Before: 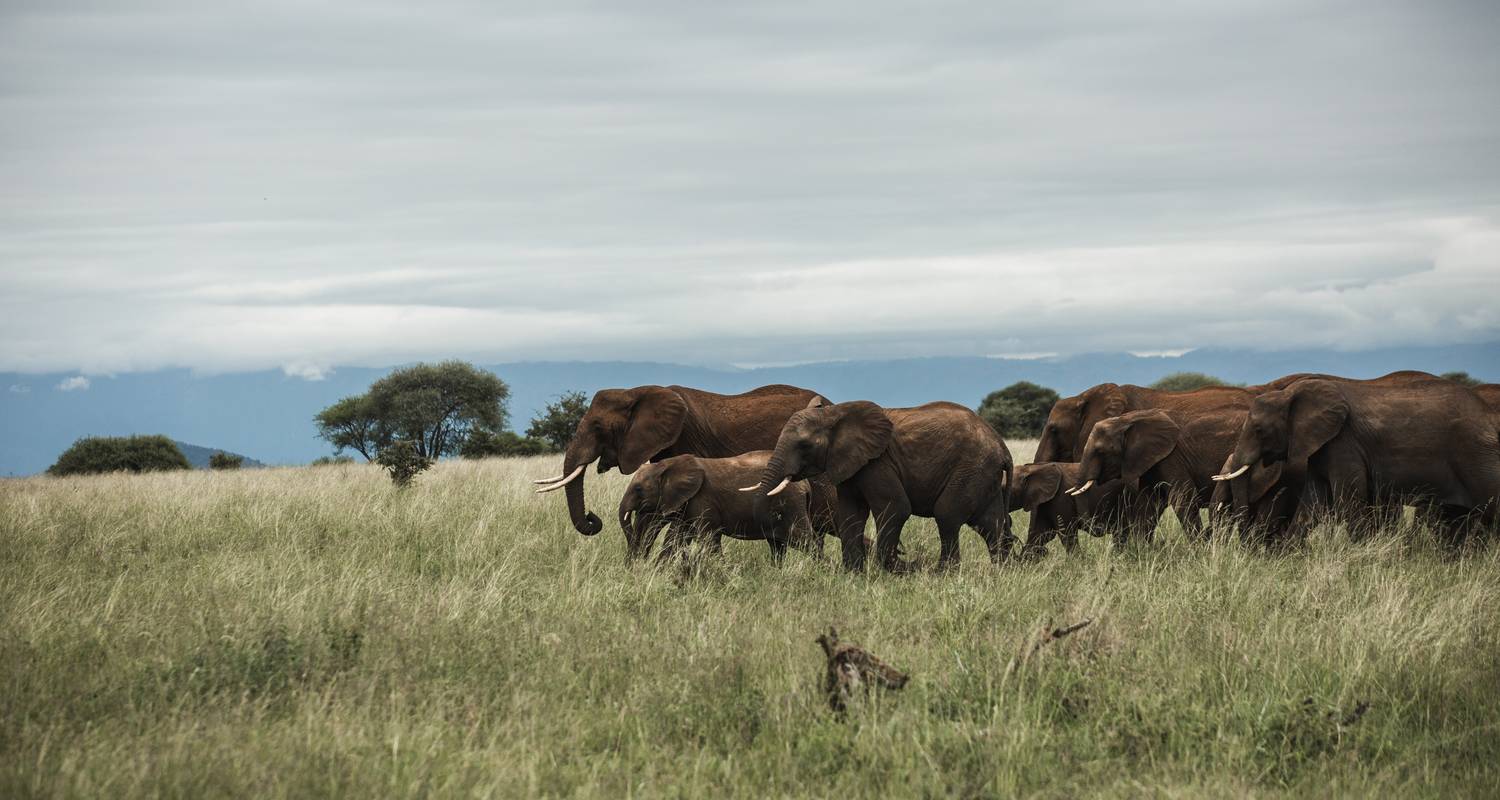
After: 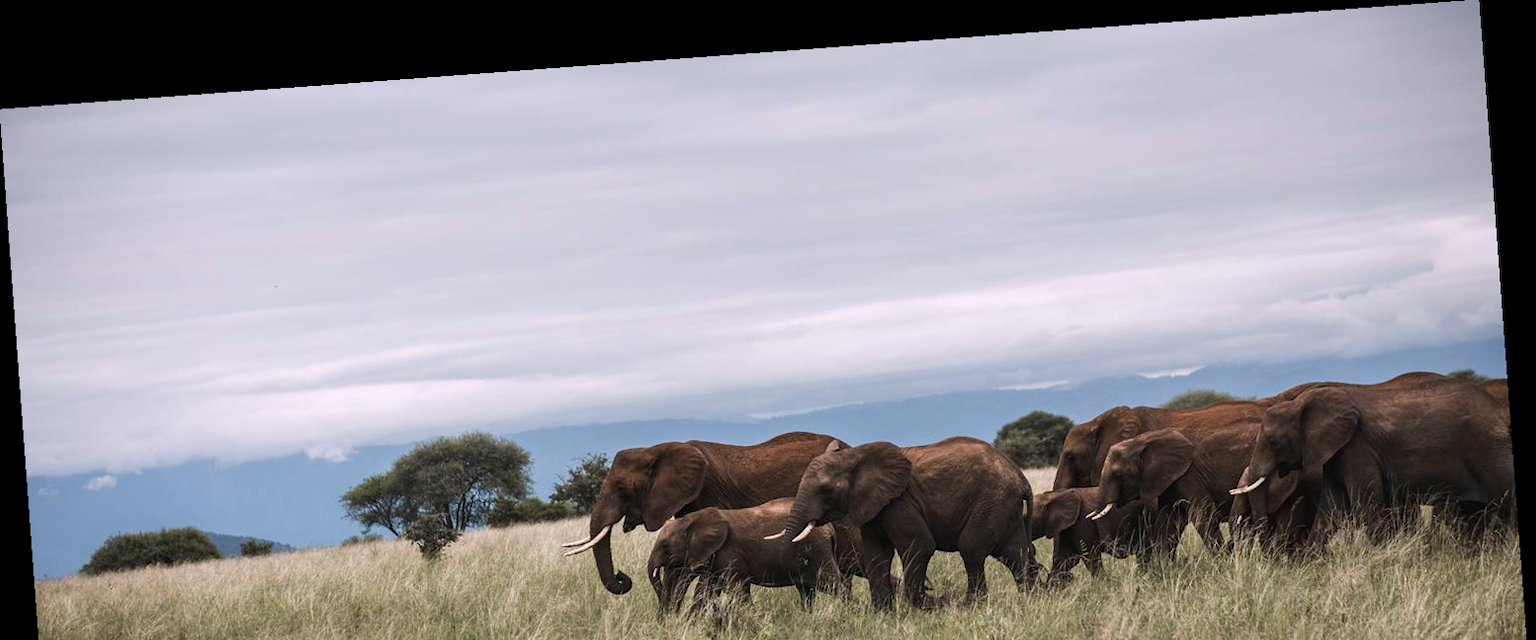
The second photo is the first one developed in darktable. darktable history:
white balance: red 1.05, blue 1.072
crop: bottom 28.576%
rotate and perspective: rotation -4.25°, automatic cropping off
